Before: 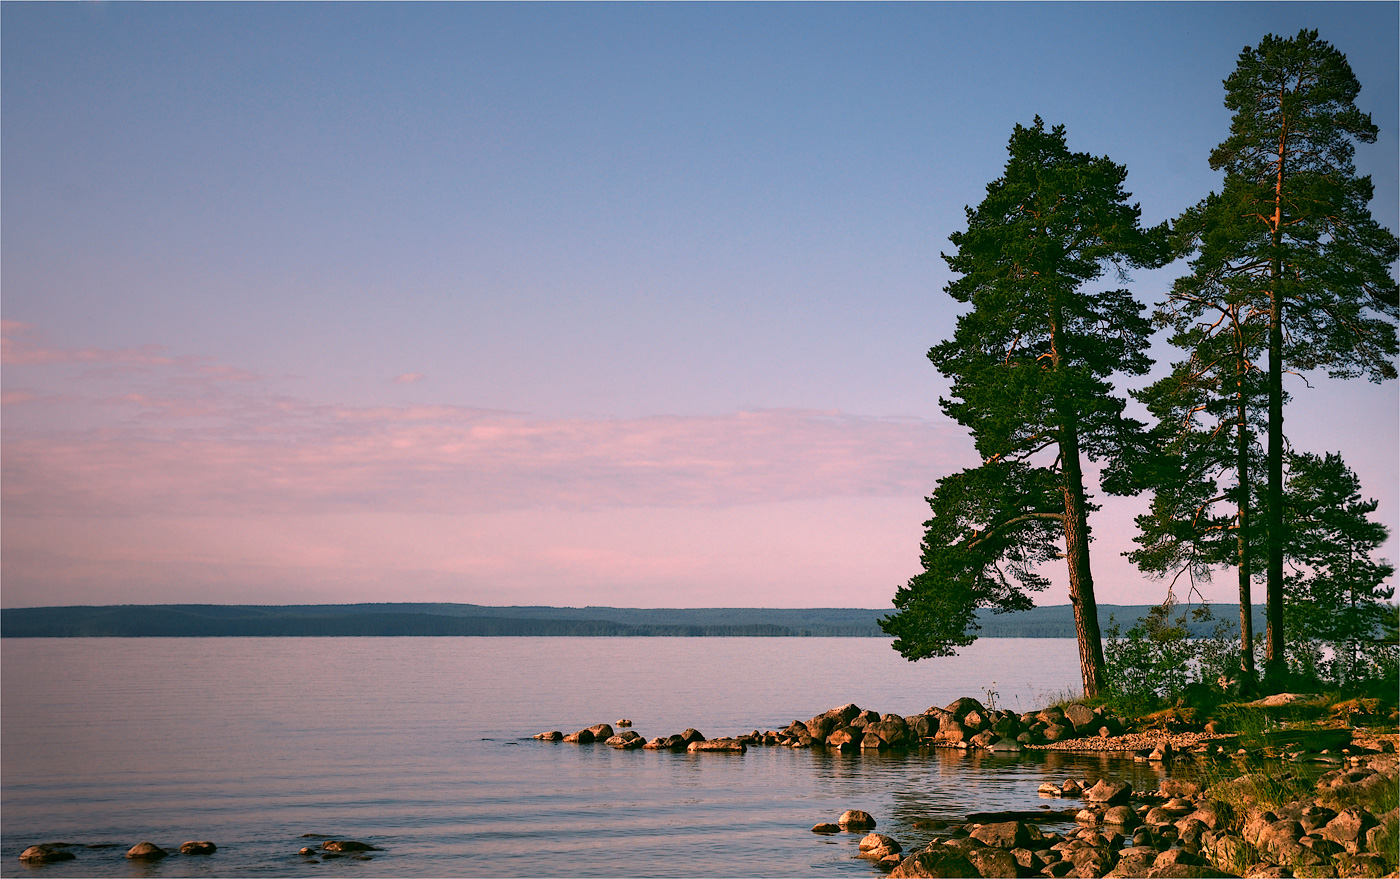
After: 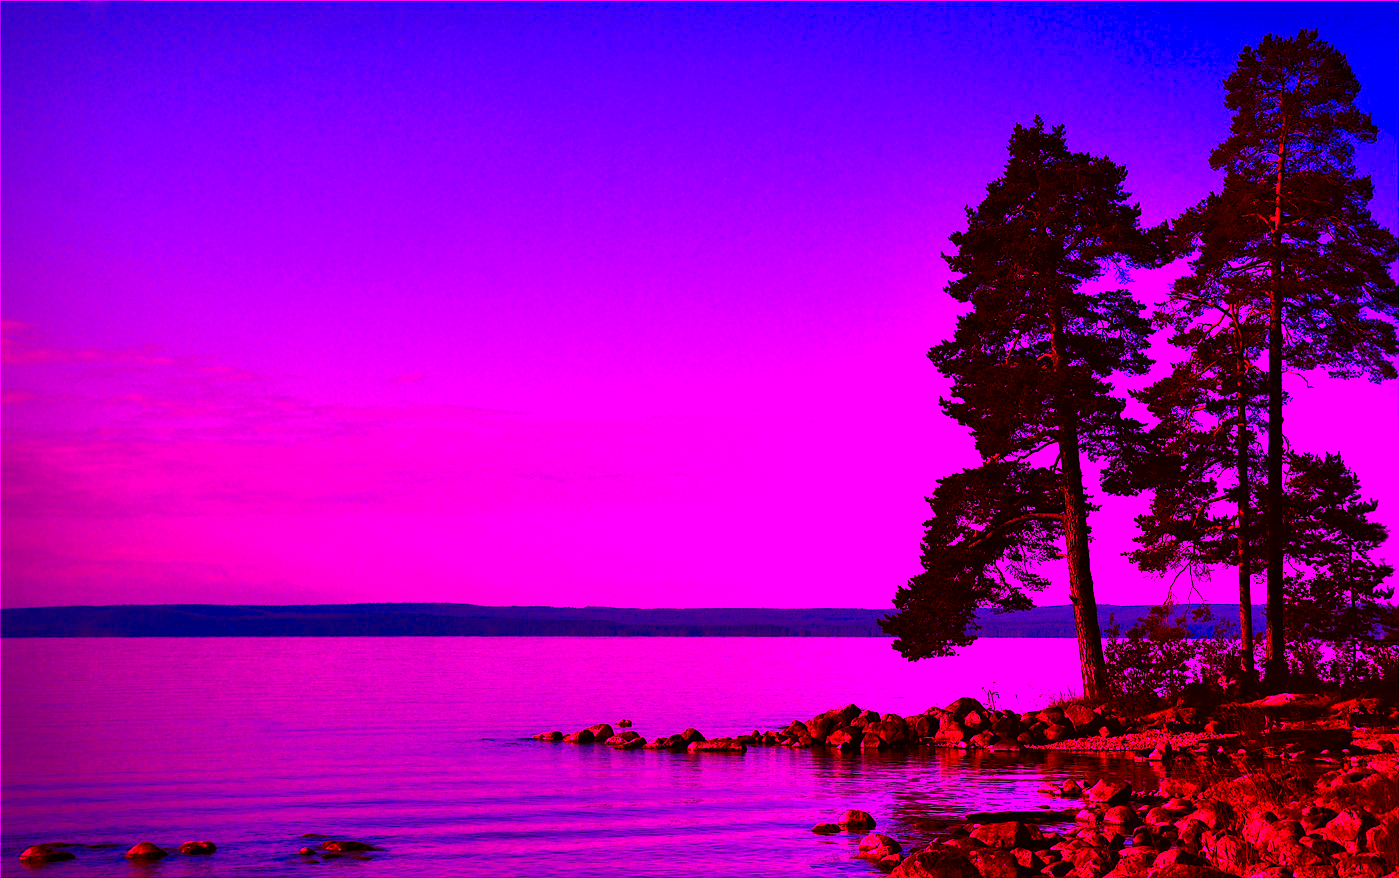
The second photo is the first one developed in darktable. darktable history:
shadows and highlights: white point adjustment 0.05, highlights color adjustment 55.9%, soften with gaussian
color calibration: illuminant custom, x 0.261, y 0.521, temperature 7054.11 K
contrast brightness saturation: brightness -1, saturation 1
